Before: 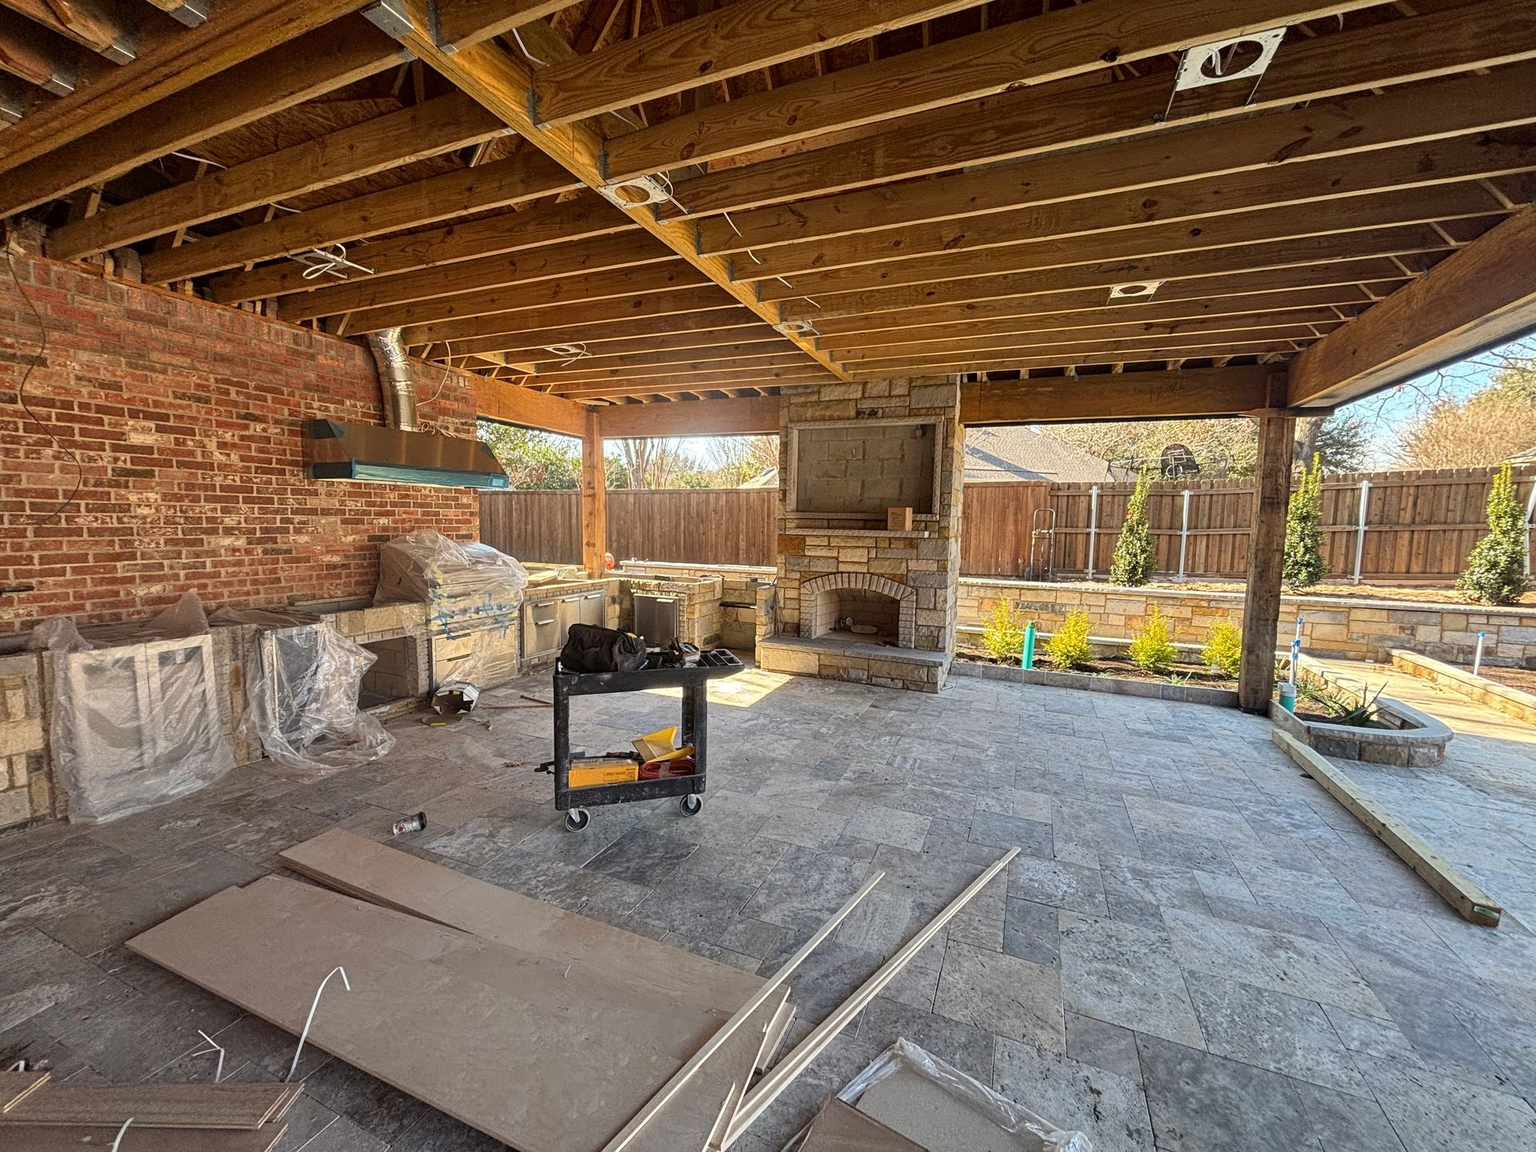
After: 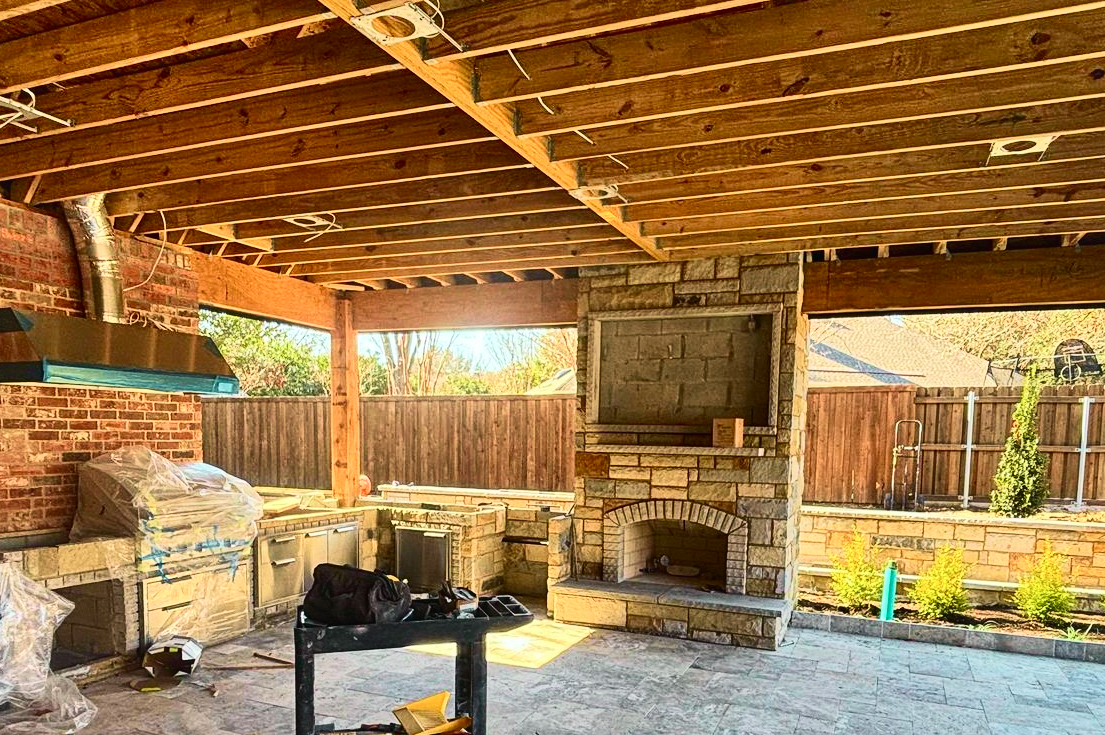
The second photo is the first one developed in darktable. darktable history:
tone curve: curves: ch0 [(0, 0.028) (0.037, 0.05) (0.123, 0.108) (0.19, 0.164) (0.269, 0.247) (0.475, 0.533) (0.595, 0.695) (0.718, 0.823) (0.855, 0.913) (1, 0.982)]; ch1 [(0, 0) (0.243, 0.245) (0.427, 0.41) (0.493, 0.481) (0.505, 0.502) (0.536, 0.545) (0.56, 0.582) (0.611, 0.644) (0.769, 0.807) (1, 1)]; ch2 [(0, 0) (0.249, 0.216) (0.349, 0.321) (0.424, 0.442) (0.476, 0.483) (0.498, 0.499) (0.517, 0.519) (0.532, 0.55) (0.569, 0.608) (0.614, 0.661) (0.706, 0.75) (0.808, 0.809) (0.991, 0.968)], color space Lab, independent channels, preserve colors none
crop: left 20.688%, top 15.017%, right 21.744%, bottom 33.872%
shadows and highlights: shadows 74.86, highlights -23.65, soften with gaussian
color balance rgb: shadows lift › chroma 2.007%, shadows lift › hue 250.35°, perceptual saturation grading › global saturation -0.023%, global vibrance 11.219%
velvia: on, module defaults
local contrast: mode bilateral grid, contrast 20, coarseness 49, detail 119%, midtone range 0.2
